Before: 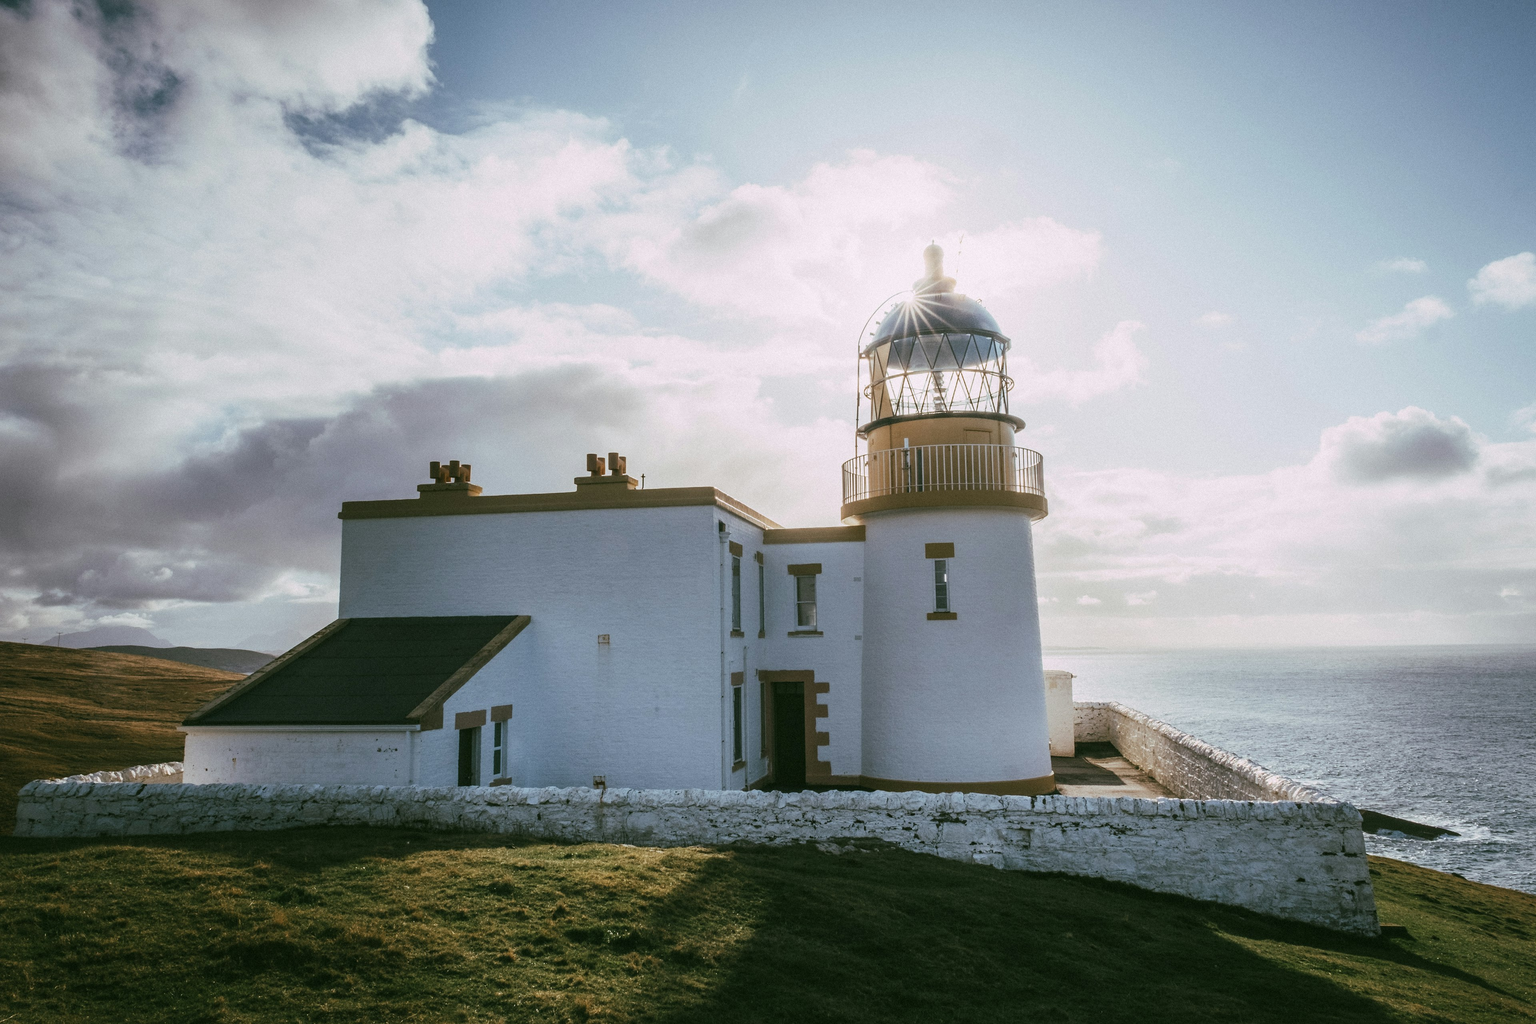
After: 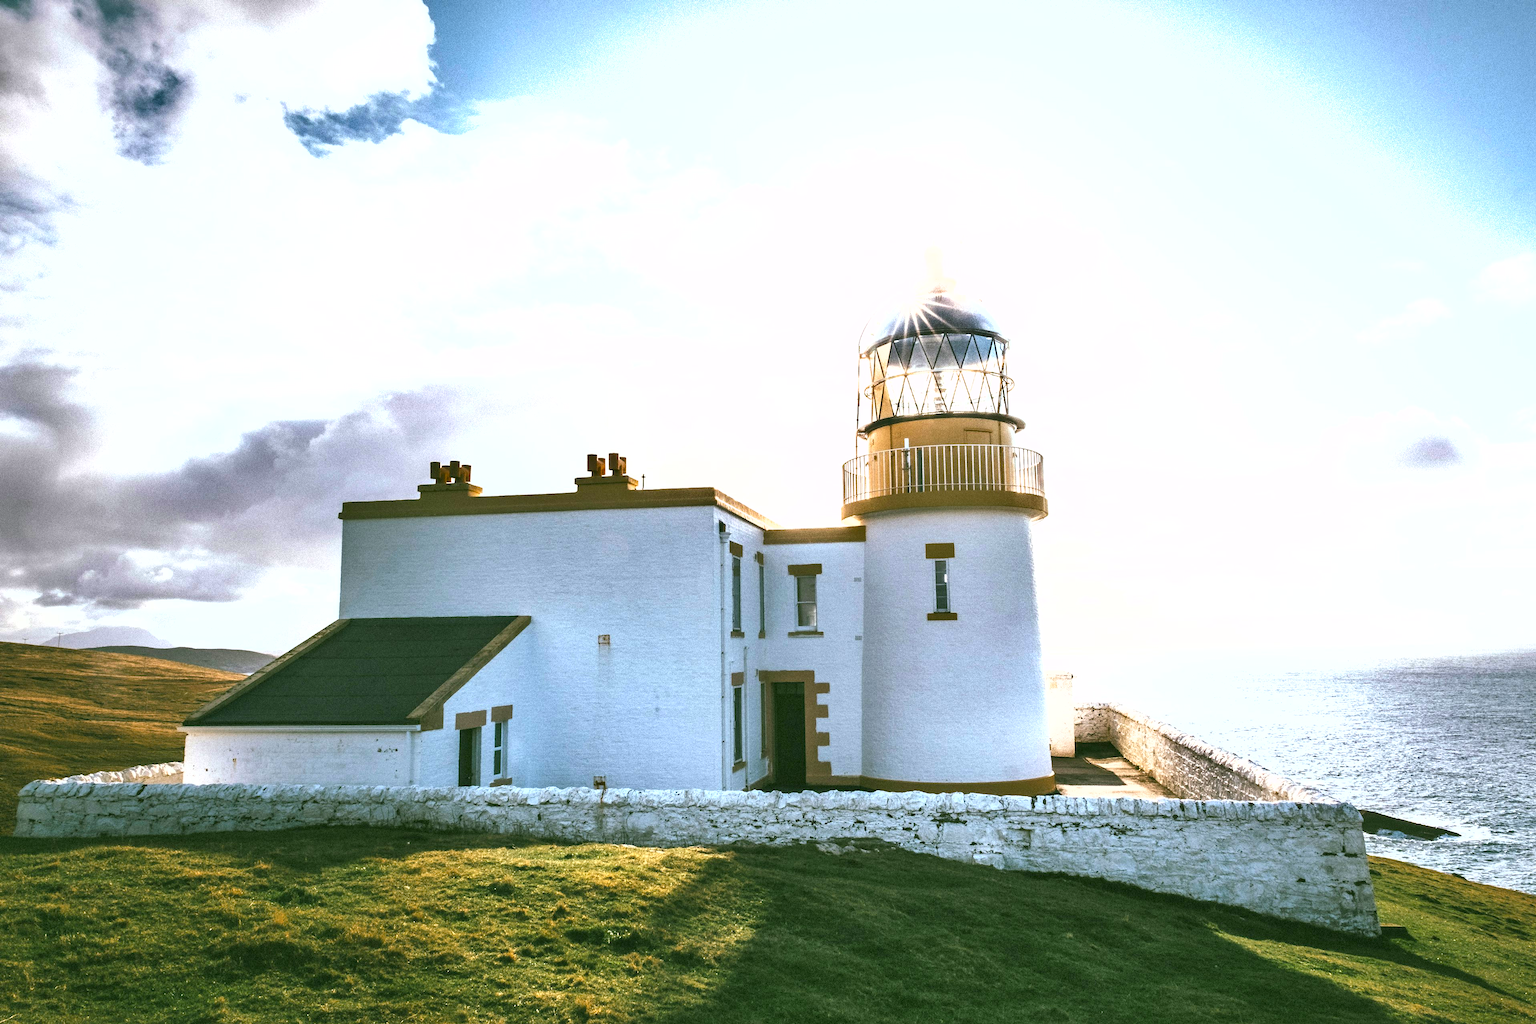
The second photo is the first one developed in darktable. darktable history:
color balance rgb: perceptual saturation grading › global saturation 20%, global vibrance 10%
shadows and highlights: low approximation 0.01, soften with gaussian
exposure: black level correction 0, exposure 1.4 EV, compensate highlight preservation false
